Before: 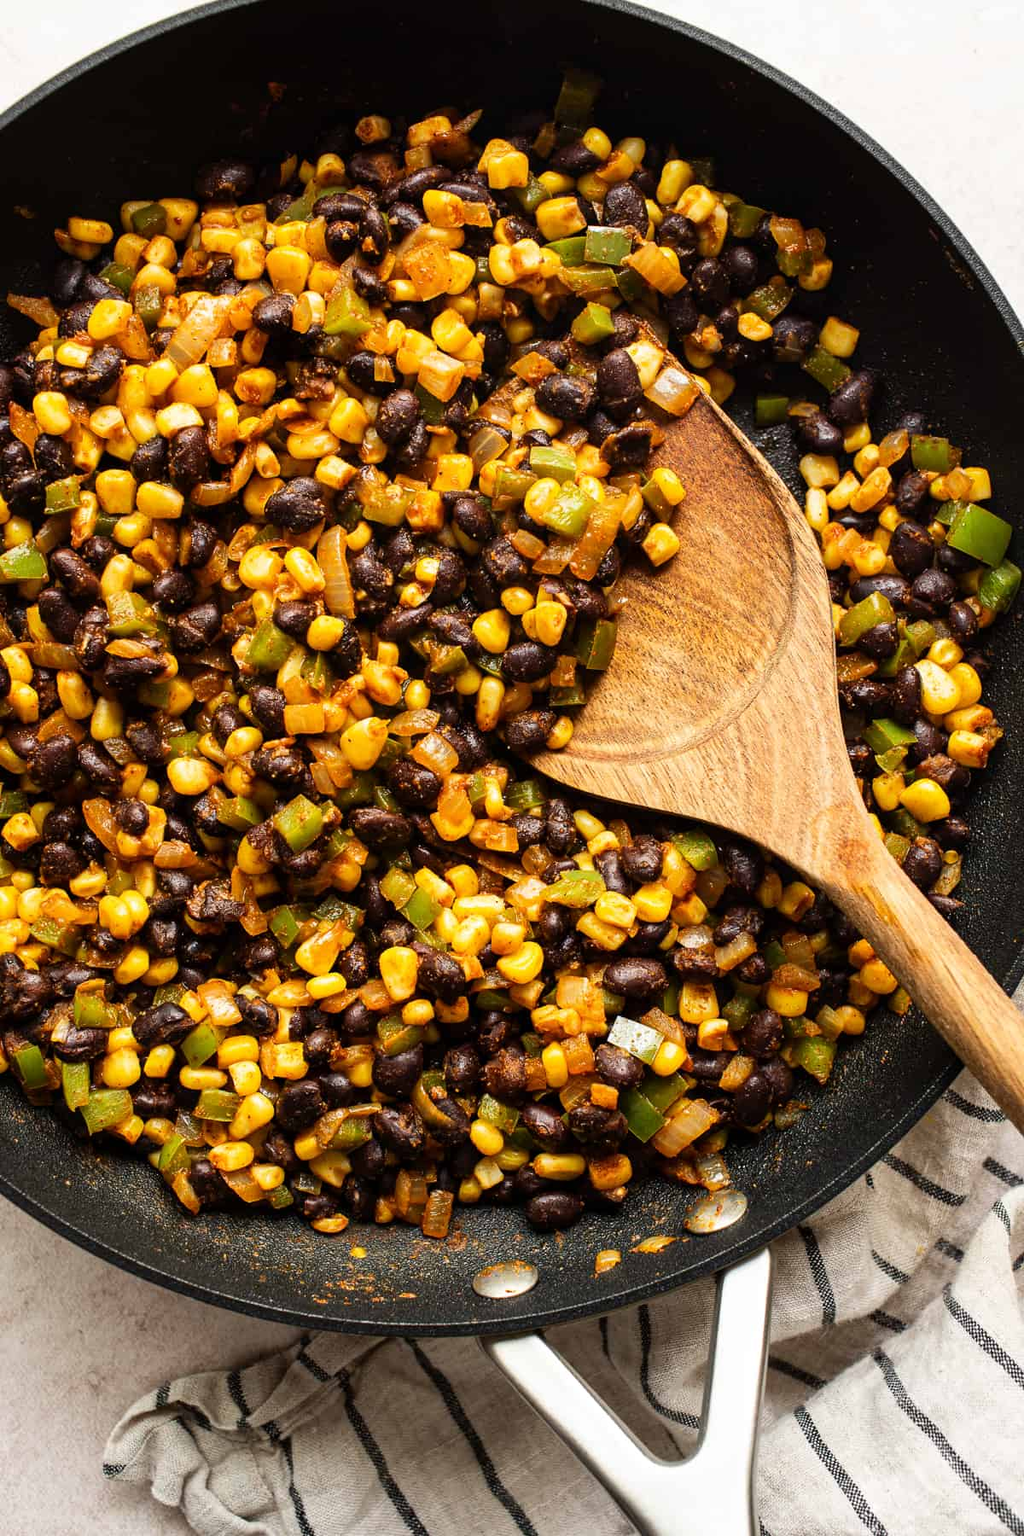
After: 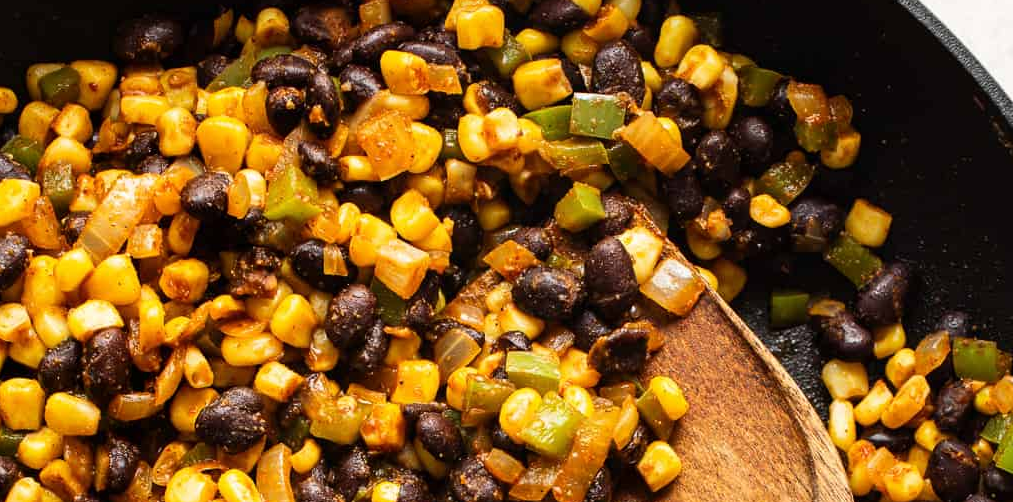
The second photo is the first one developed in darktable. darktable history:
crop and rotate: left 9.642%, top 9.606%, right 5.896%, bottom 62.451%
